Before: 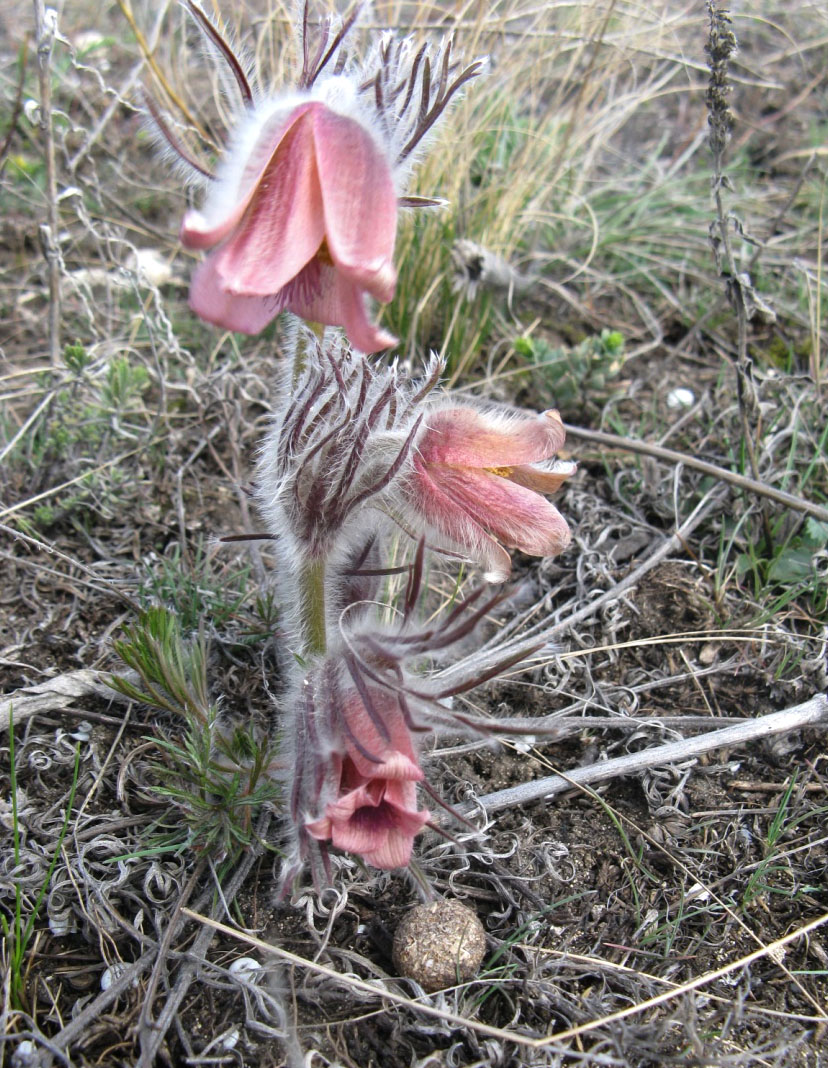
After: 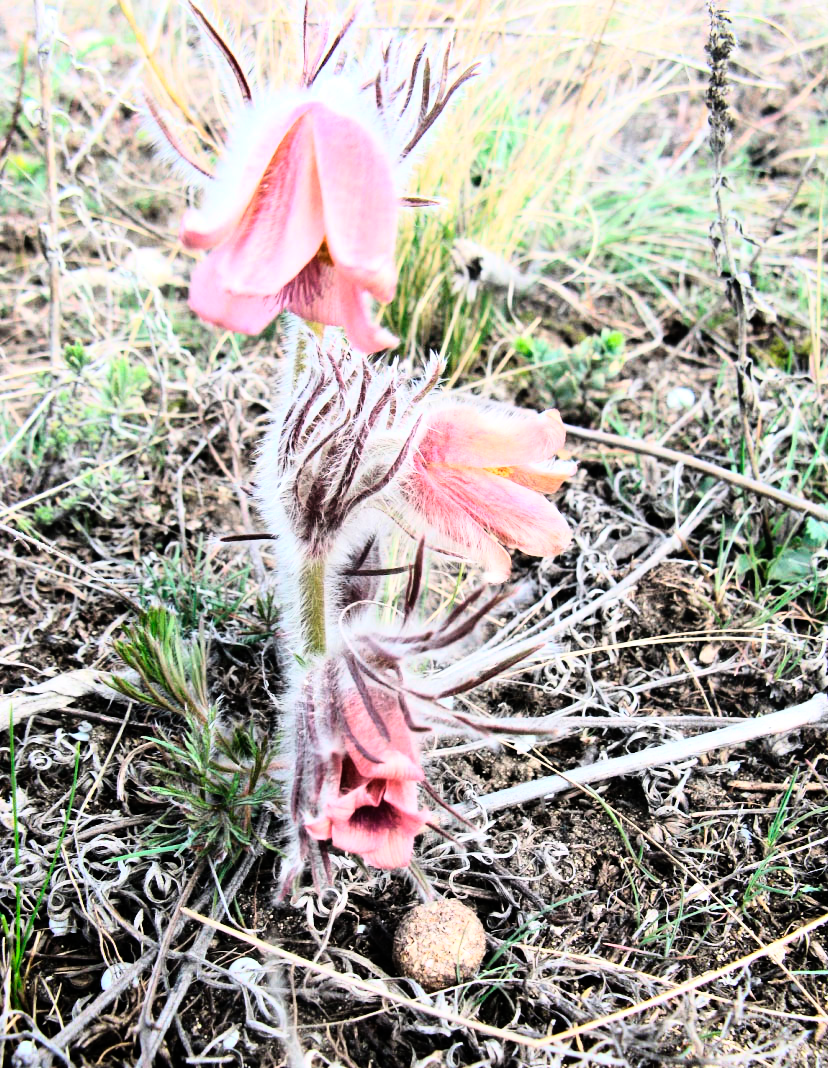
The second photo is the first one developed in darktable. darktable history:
rgb curve: curves: ch0 [(0, 0) (0.21, 0.15) (0.24, 0.21) (0.5, 0.75) (0.75, 0.96) (0.89, 0.99) (1, 1)]; ch1 [(0, 0.02) (0.21, 0.13) (0.25, 0.2) (0.5, 0.67) (0.75, 0.9) (0.89, 0.97) (1, 1)]; ch2 [(0, 0.02) (0.21, 0.13) (0.25, 0.2) (0.5, 0.67) (0.75, 0.9) (0.89, 0.97) (1, 1)], compensate middle gray true
color balance rgb: on, module defaults
